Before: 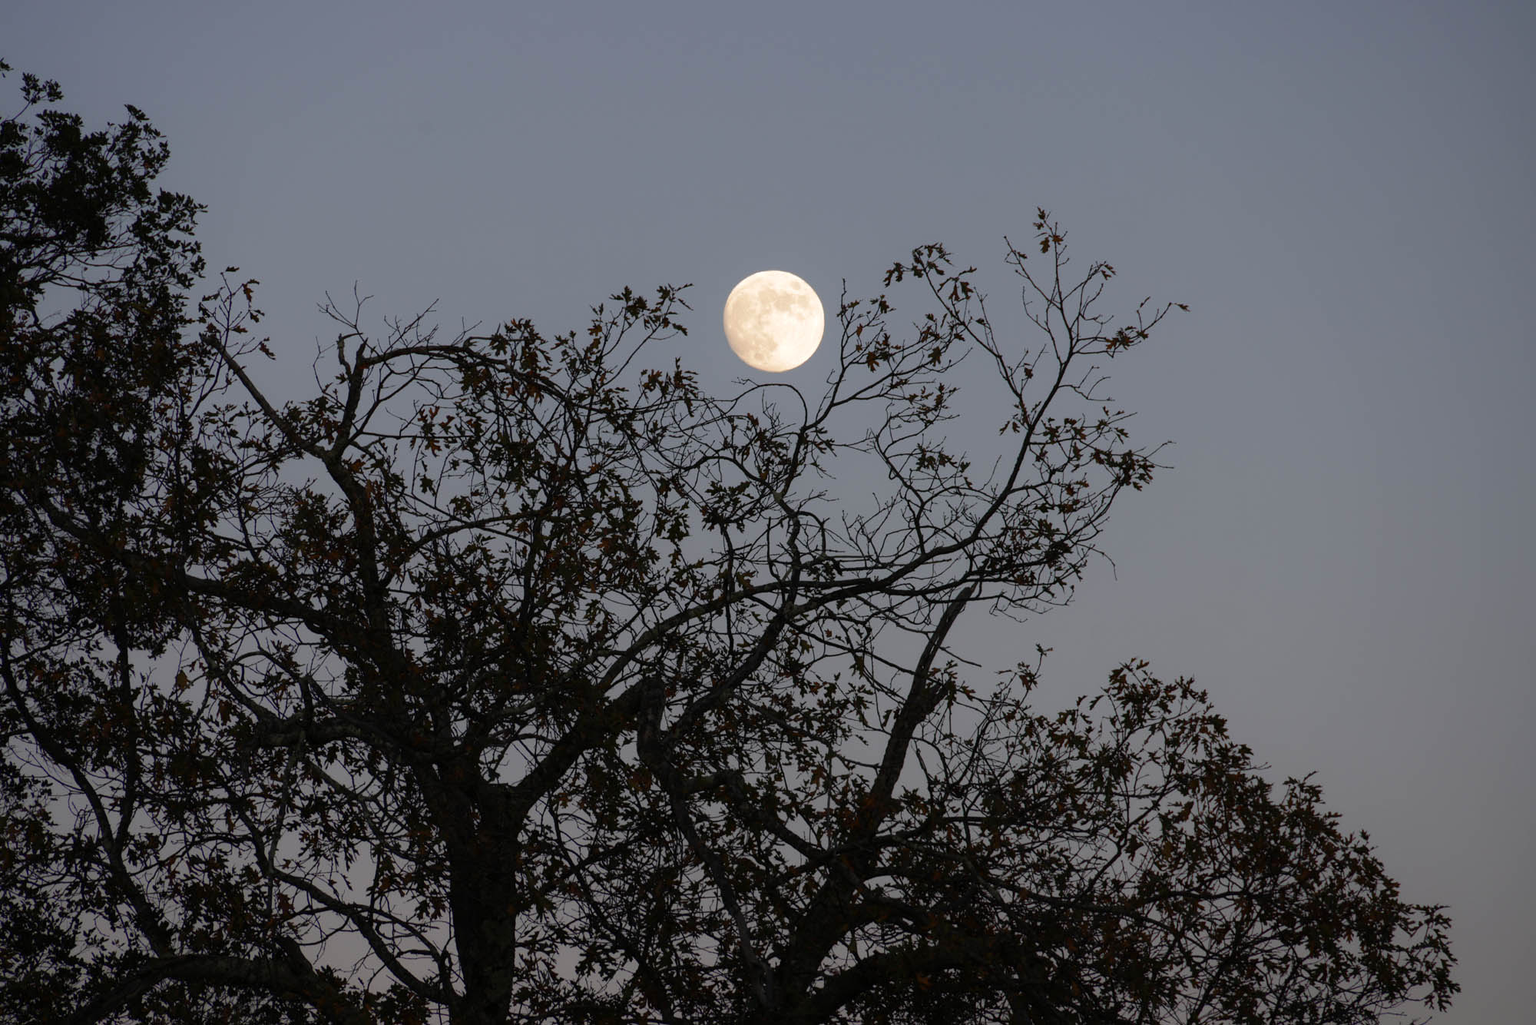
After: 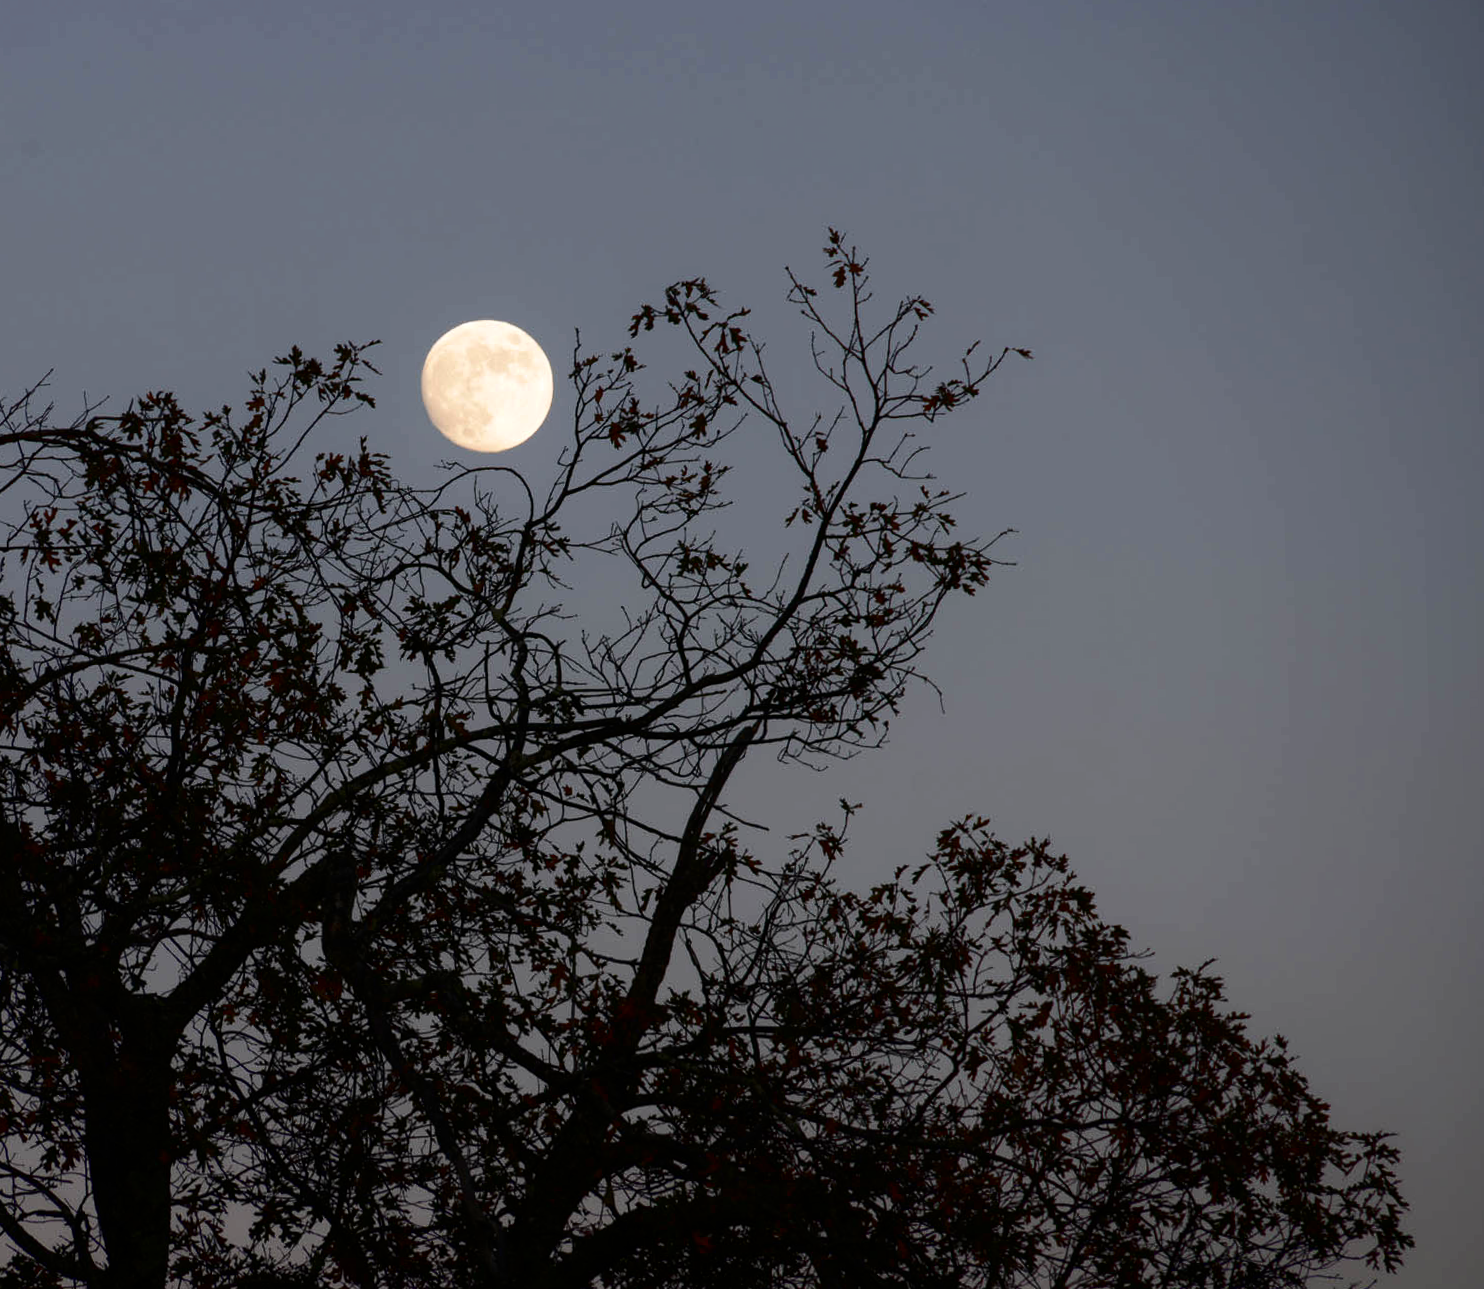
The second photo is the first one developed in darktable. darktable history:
contrast brightness saturation: contrast 0.2, brightness -0.11, saturation 0.1
crop and rotate: left 24.6%
rotate and perspective: rotation -1.32°, lens shift (horizontal) -0.031, crop left 0.015, crop right 0.985, crop top 0.047, crop bottom 0.982
